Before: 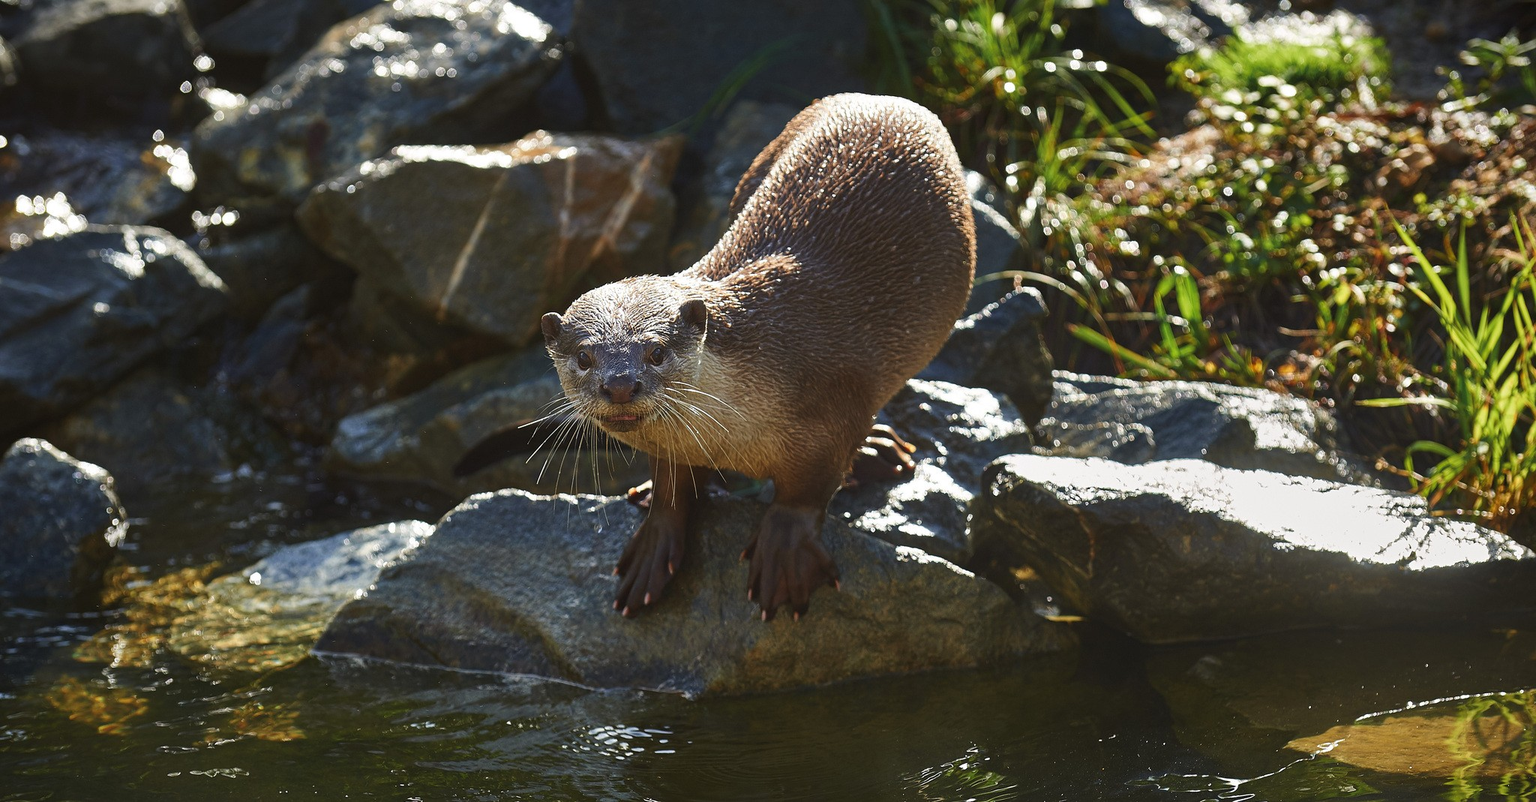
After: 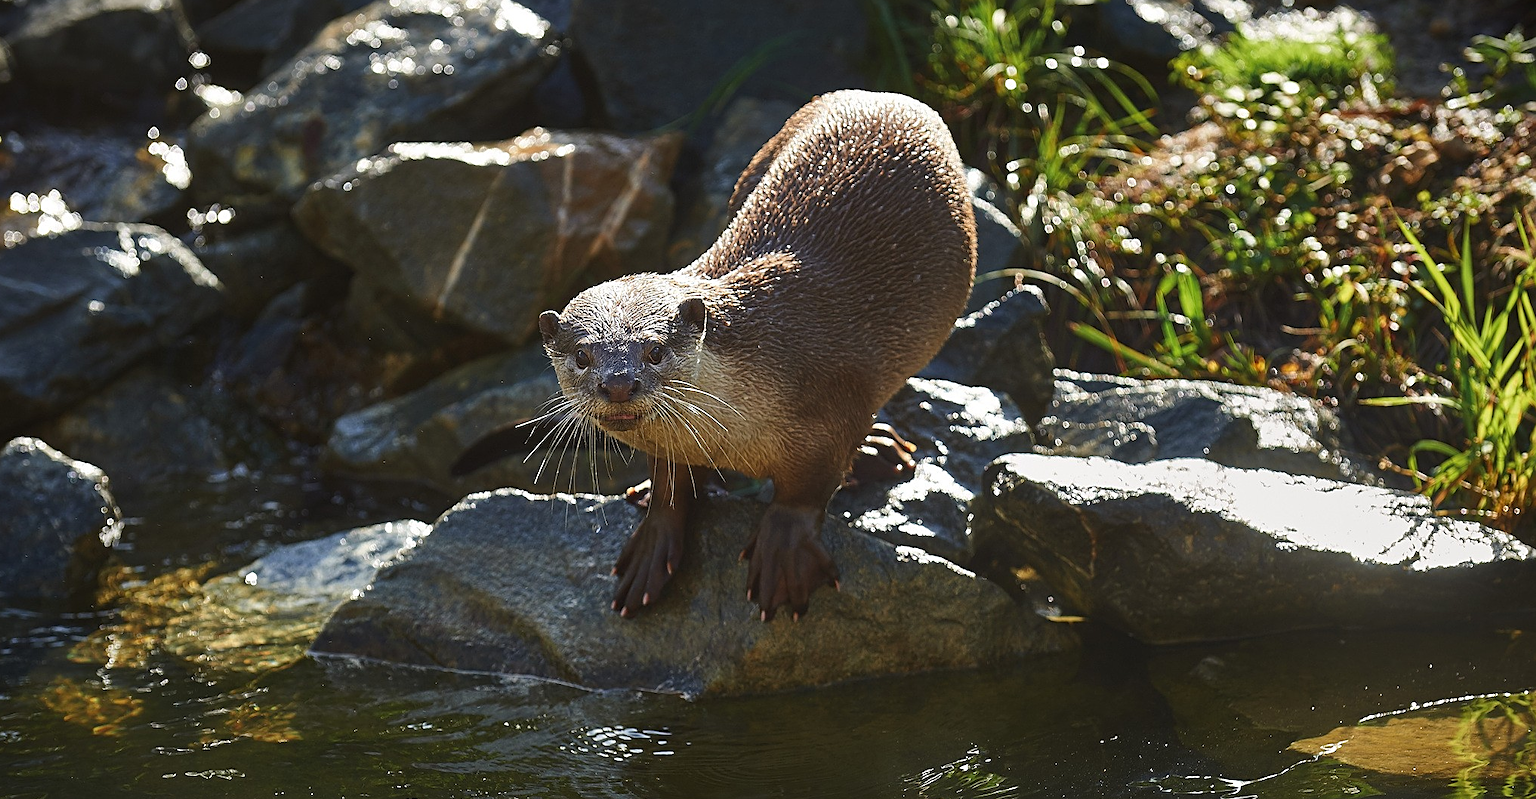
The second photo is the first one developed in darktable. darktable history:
sharpen: on, module defaults
crop: left 0.434%, top 0.485%, right 0.244%, bottom 0.386%
